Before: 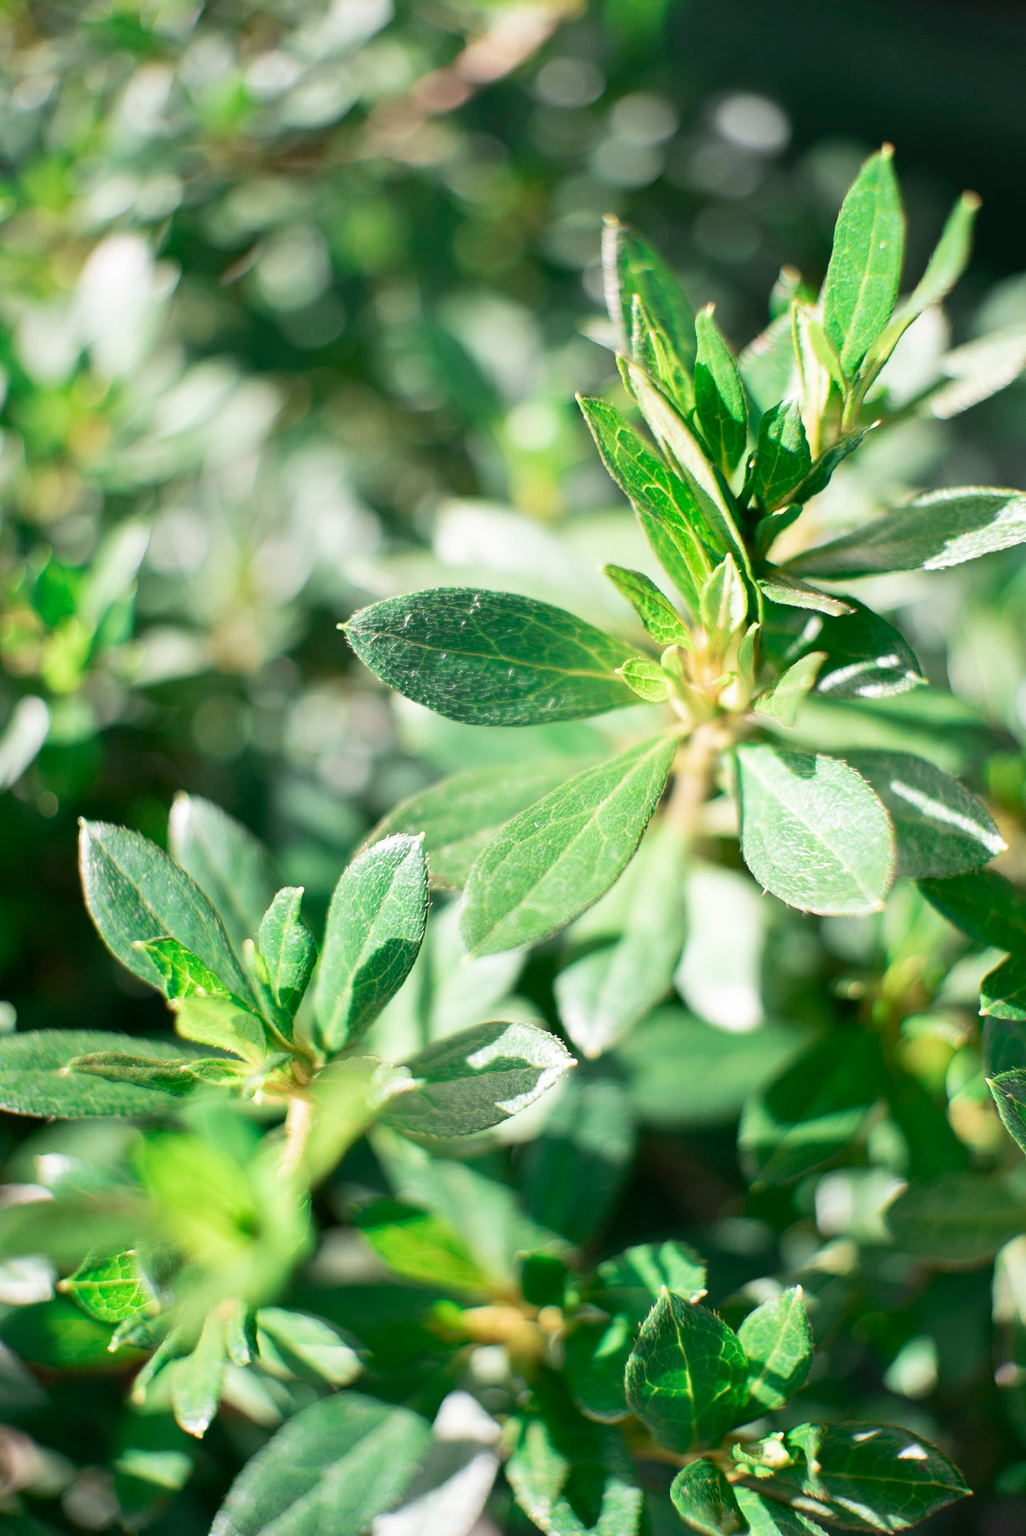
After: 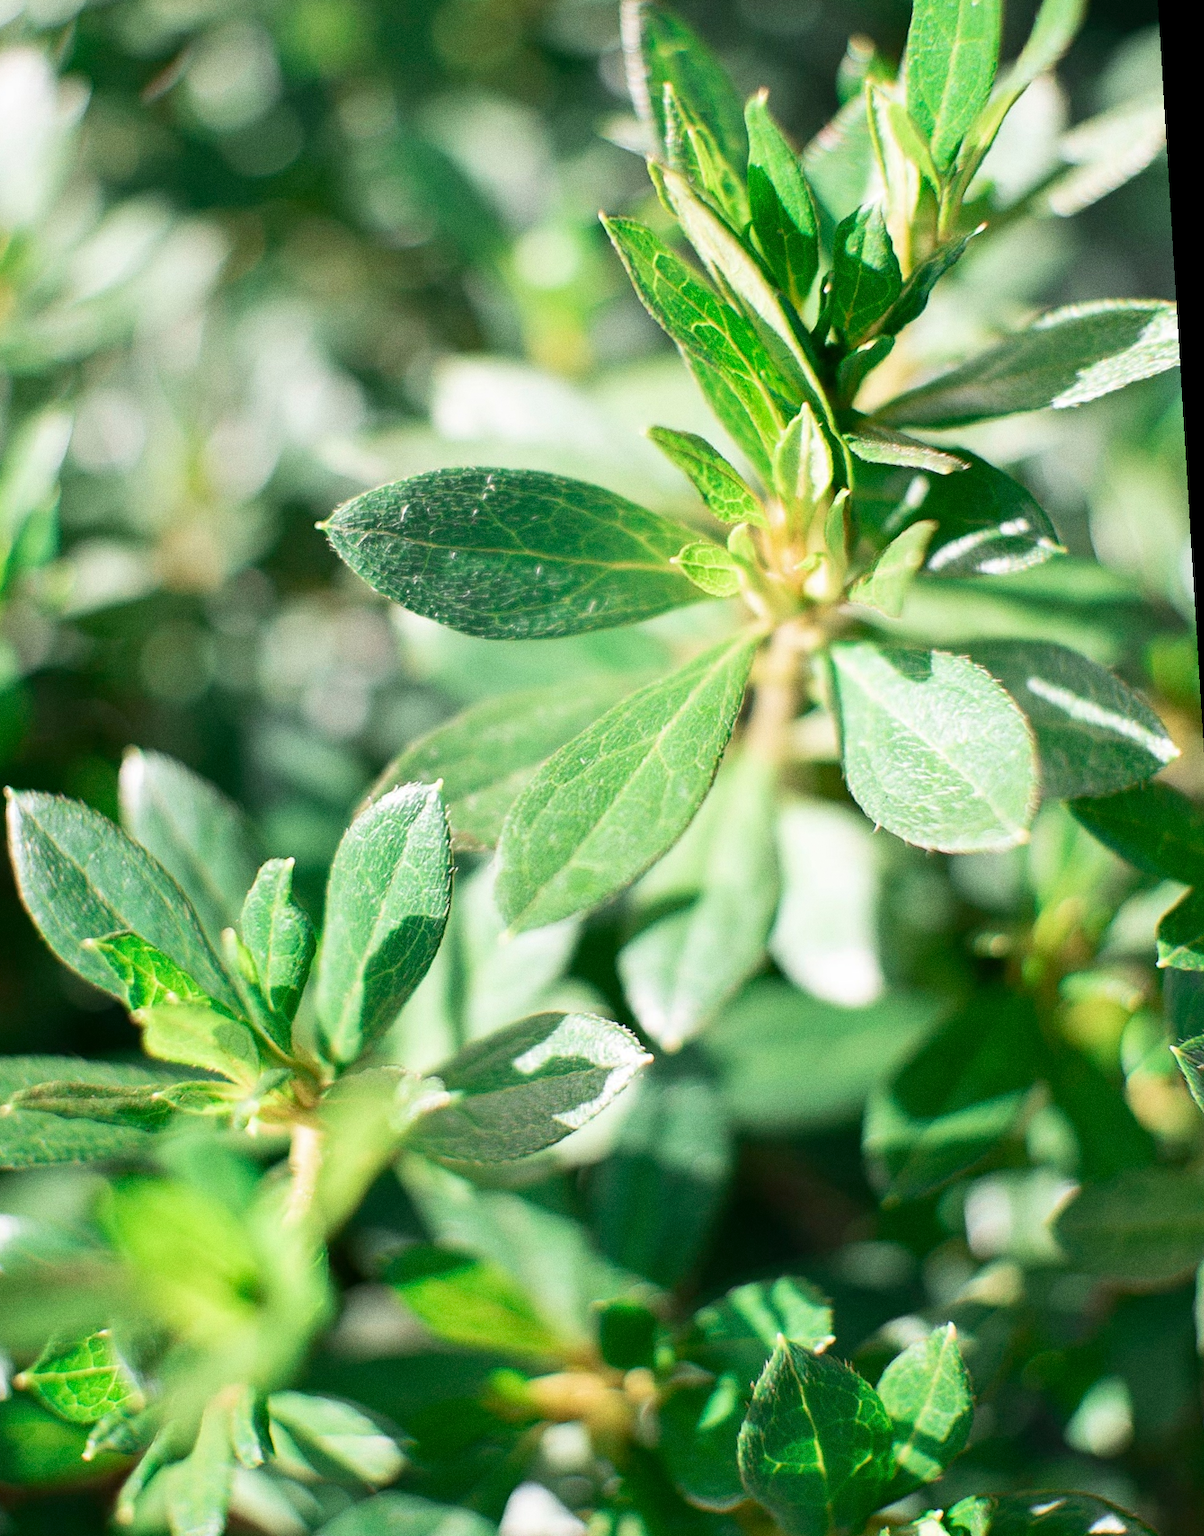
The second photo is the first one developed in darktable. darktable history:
rotate and perspective: rotation -3.52°, crop left 0.036, crop right 0.964, crop top 0.081, crop bottom 0.919
grain: coarseness 3.21 ISO
crop and rotate: left 8.262%, top 9.226%
